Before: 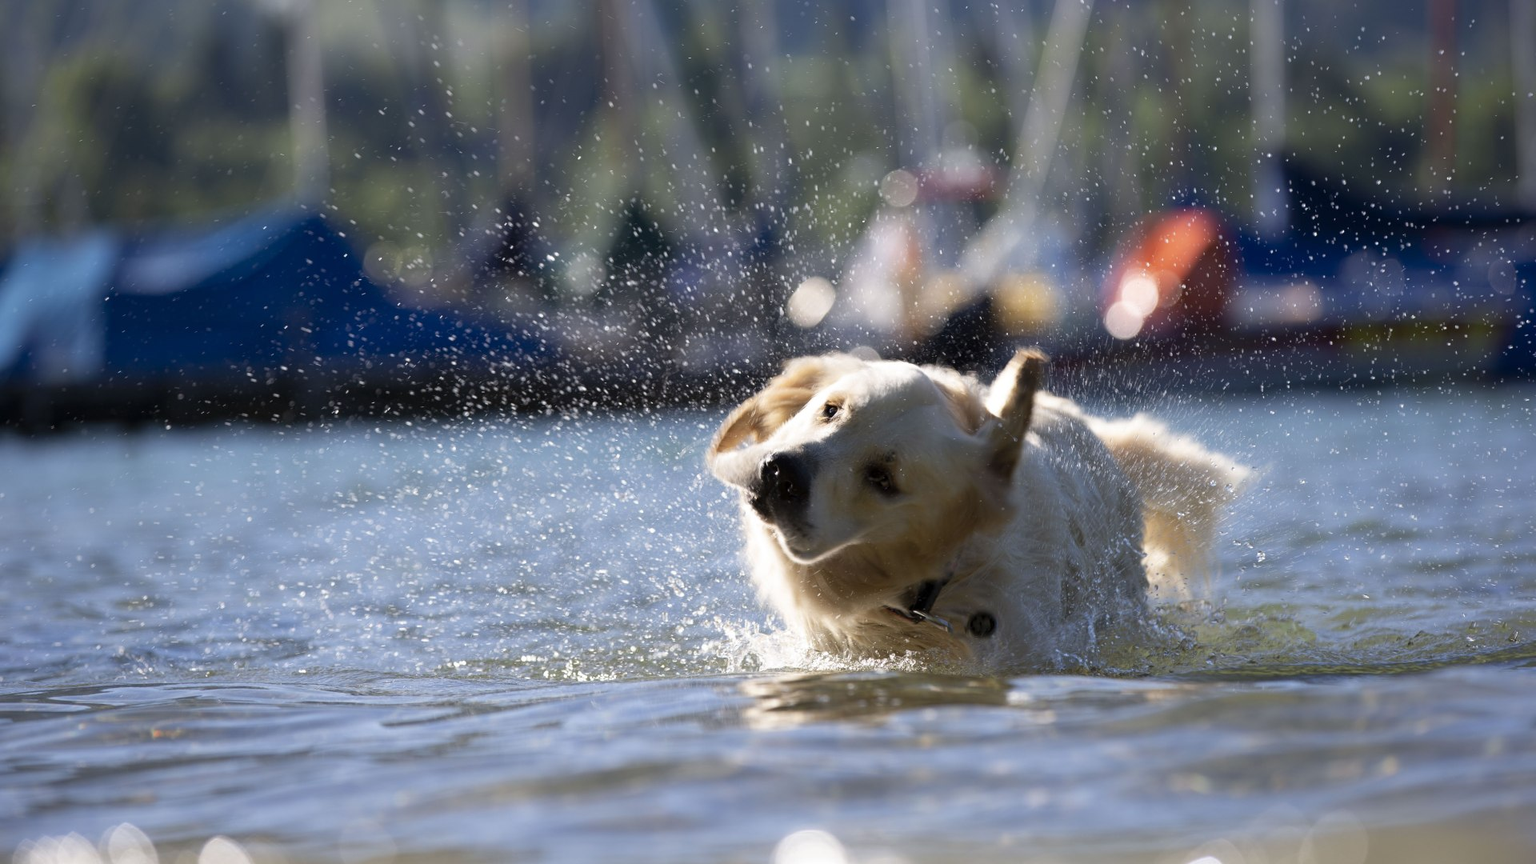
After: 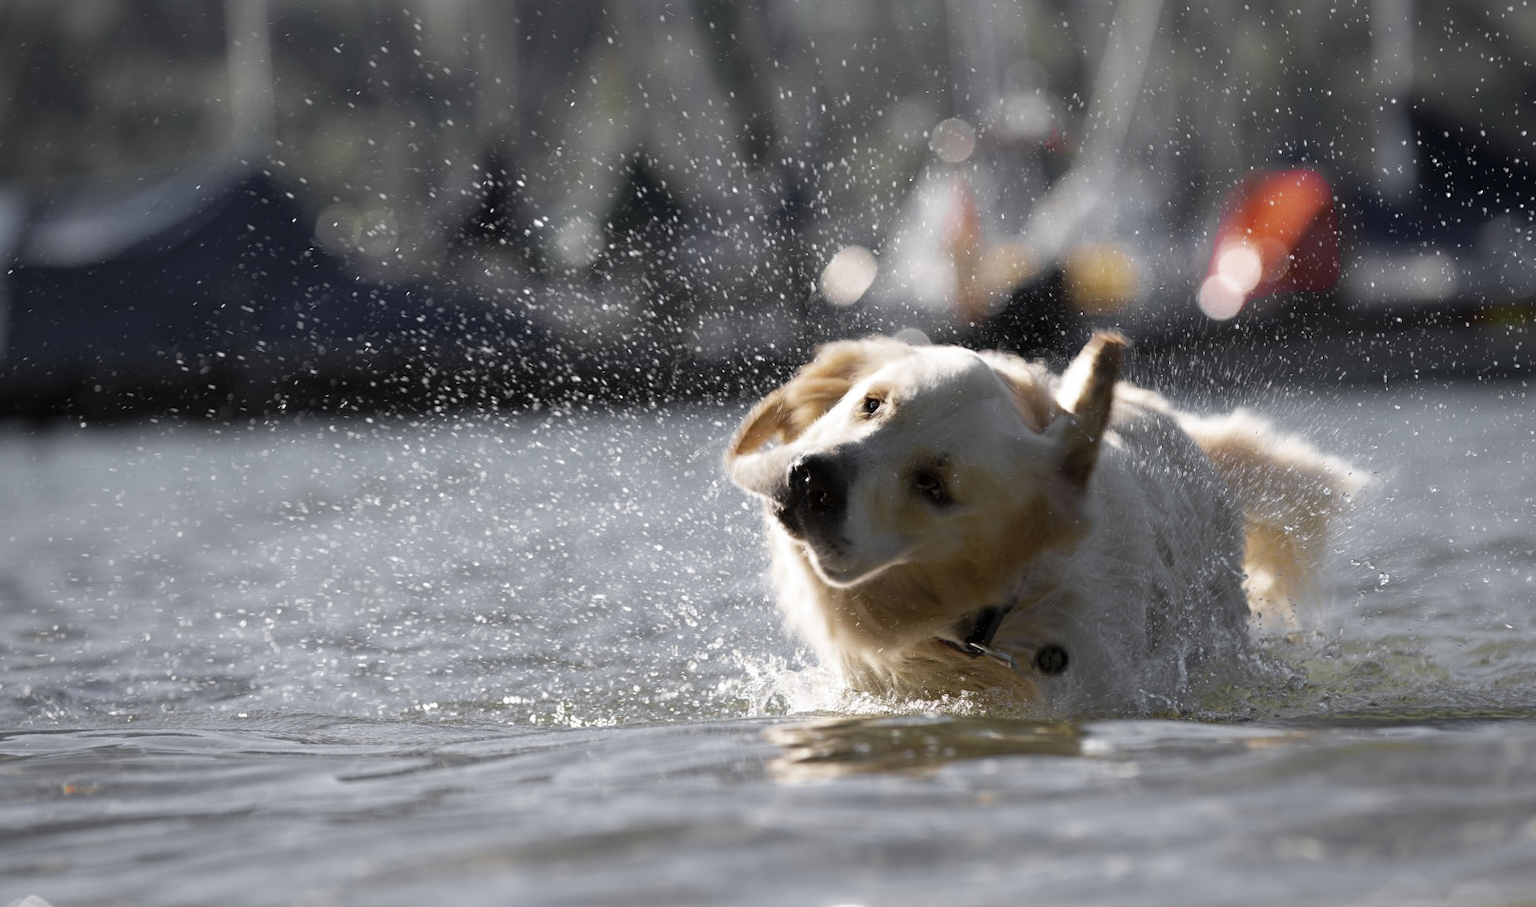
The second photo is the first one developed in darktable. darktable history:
crop: left 6.446%, top 8.188%, right 9.538%, bottom 3.548%
color zones: curves: ch0 [(0.004, 0.388) (0.125, 0.392) (0.25, 0.404) (0.375, 0.5) (0.5, 0.5) (0.625, 0.5) (0.75, 0.5) (0.875, 0.5)]; ch1 [(0, 0.5) (0.125, 0.5) (0.25, 0.5) (0.375, 0.124) (0.524, 0.124) (0.645, 0.128) (0.789, 0.132) (0.914, 0.096) (0.998, 0.068)]
